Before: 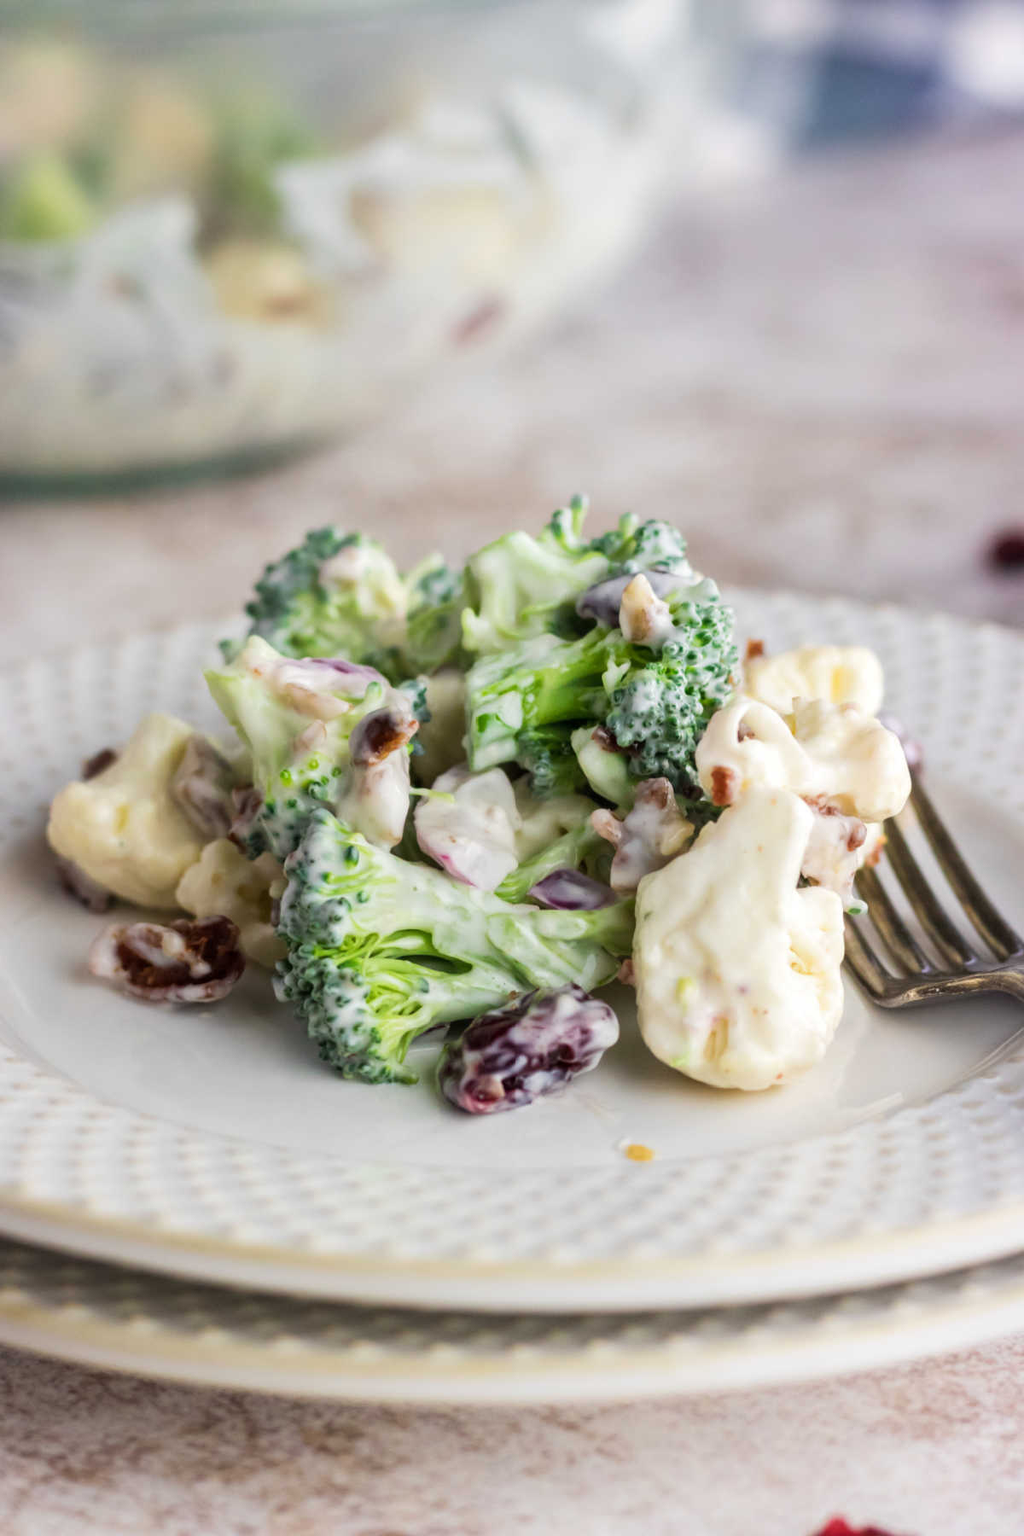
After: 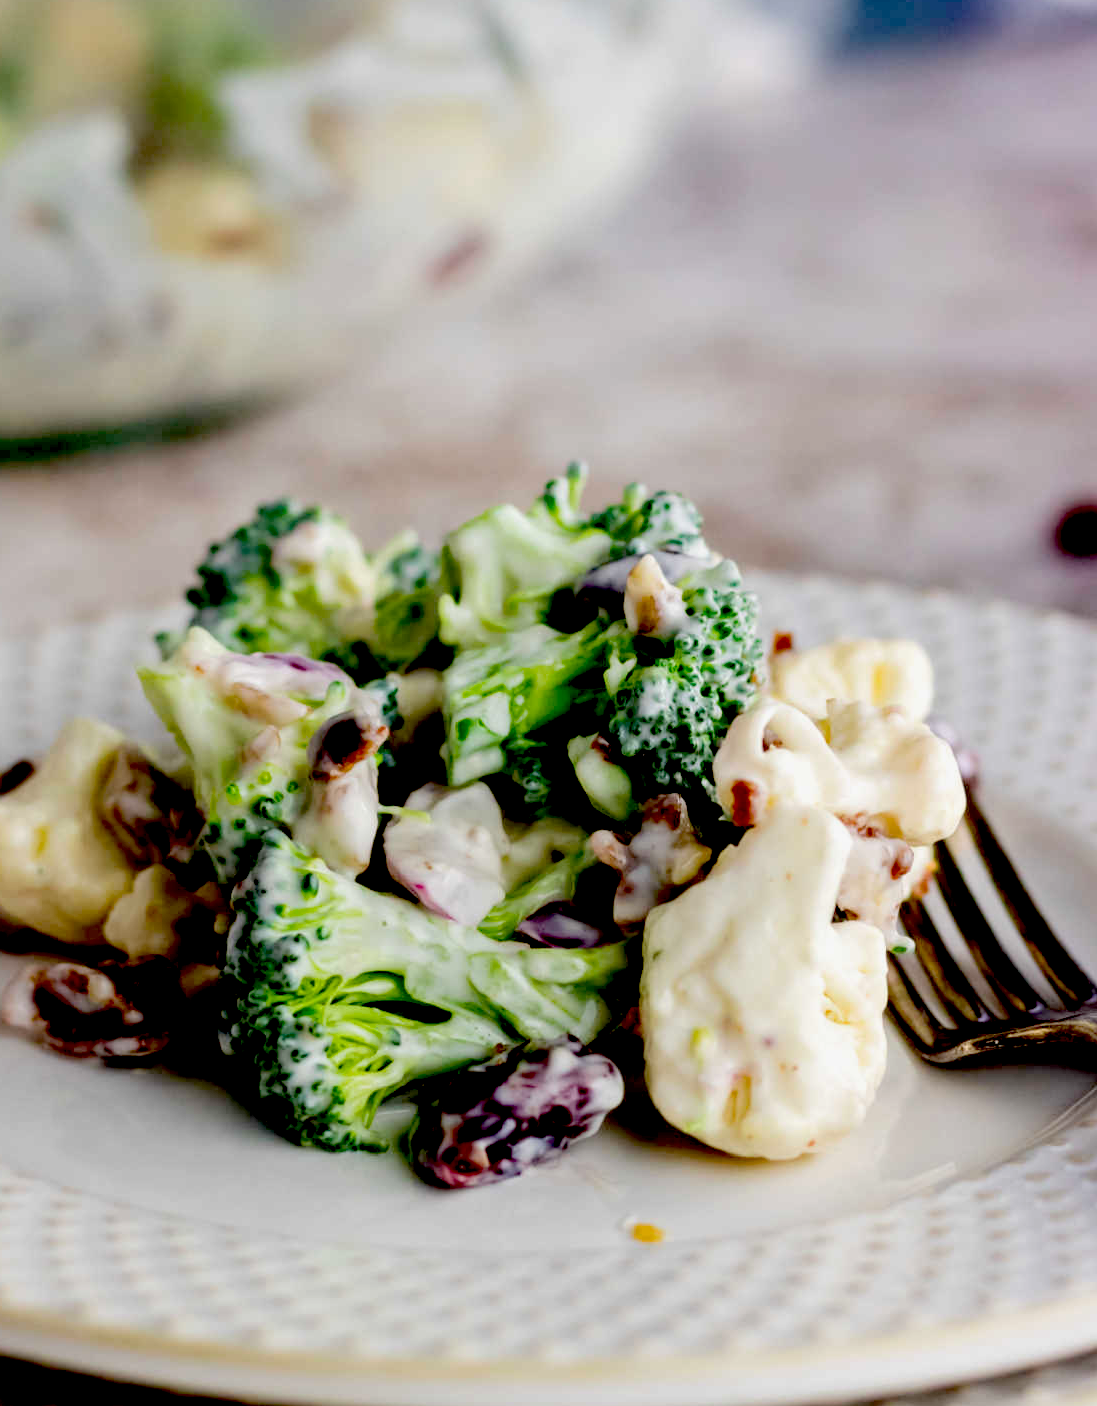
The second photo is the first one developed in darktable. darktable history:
exposure: black level correction 0.099, exposure -0.092 EV, compensate highlight preservation false
crop: left 8.519%, top 6.586%, bottom 15.248%
